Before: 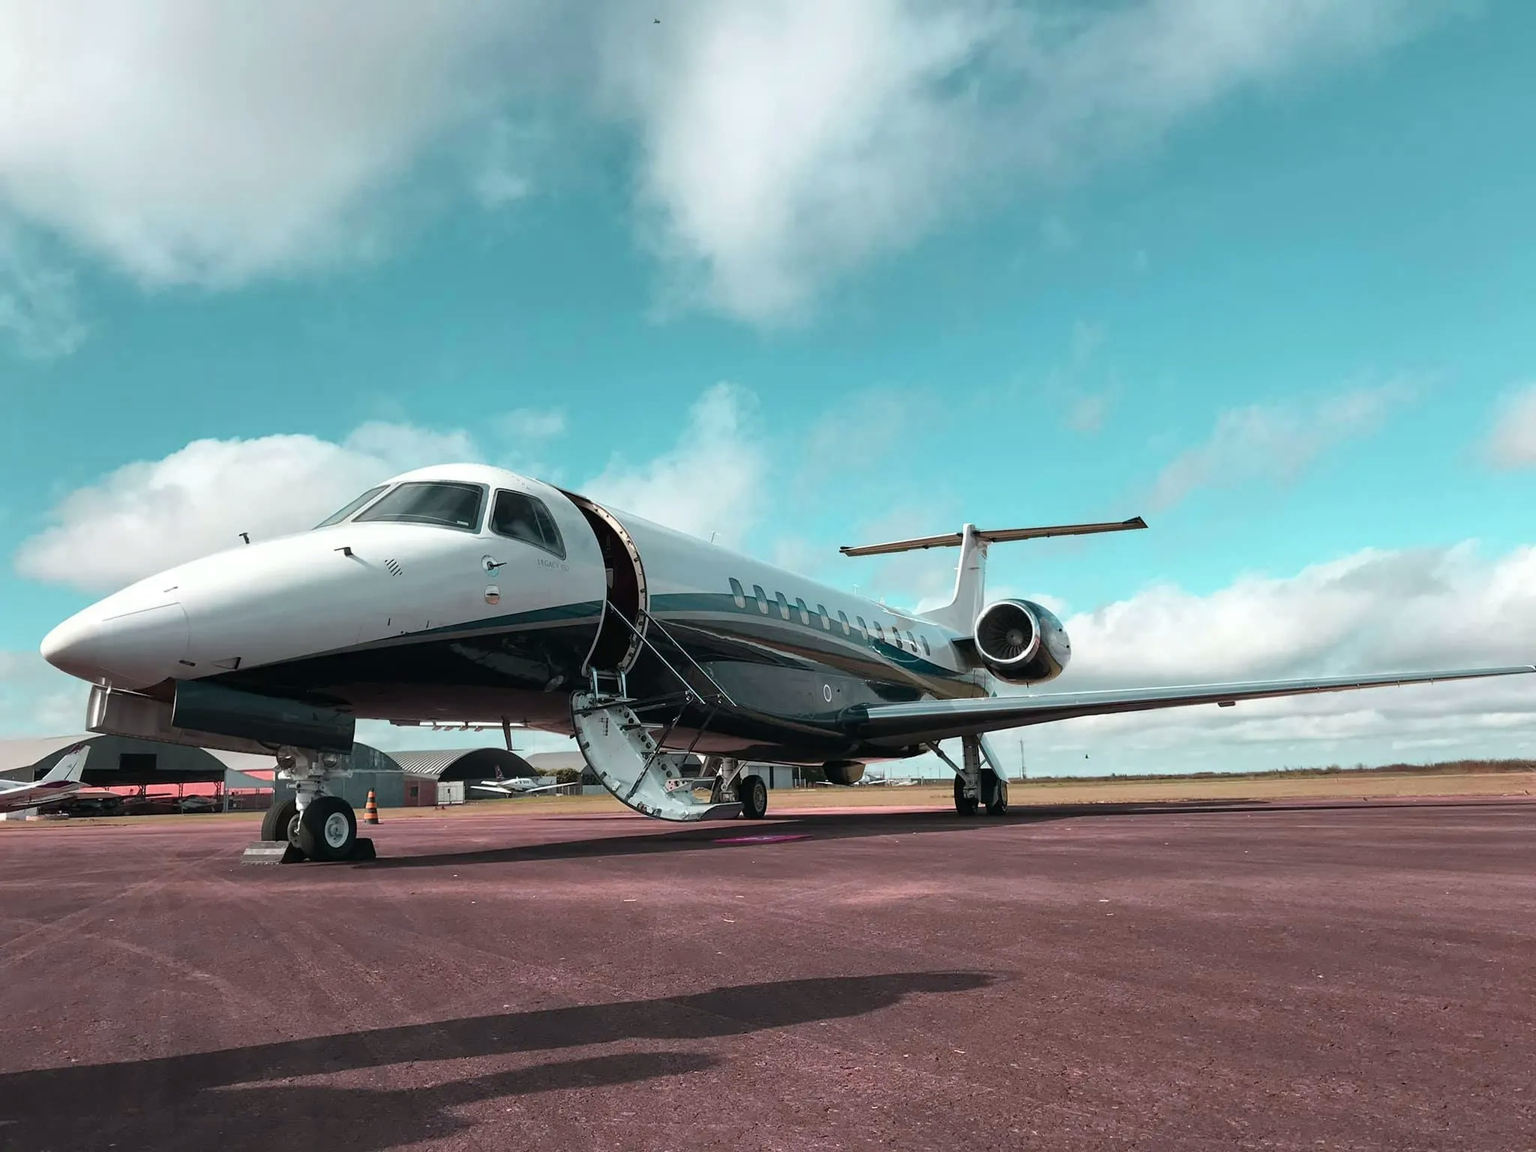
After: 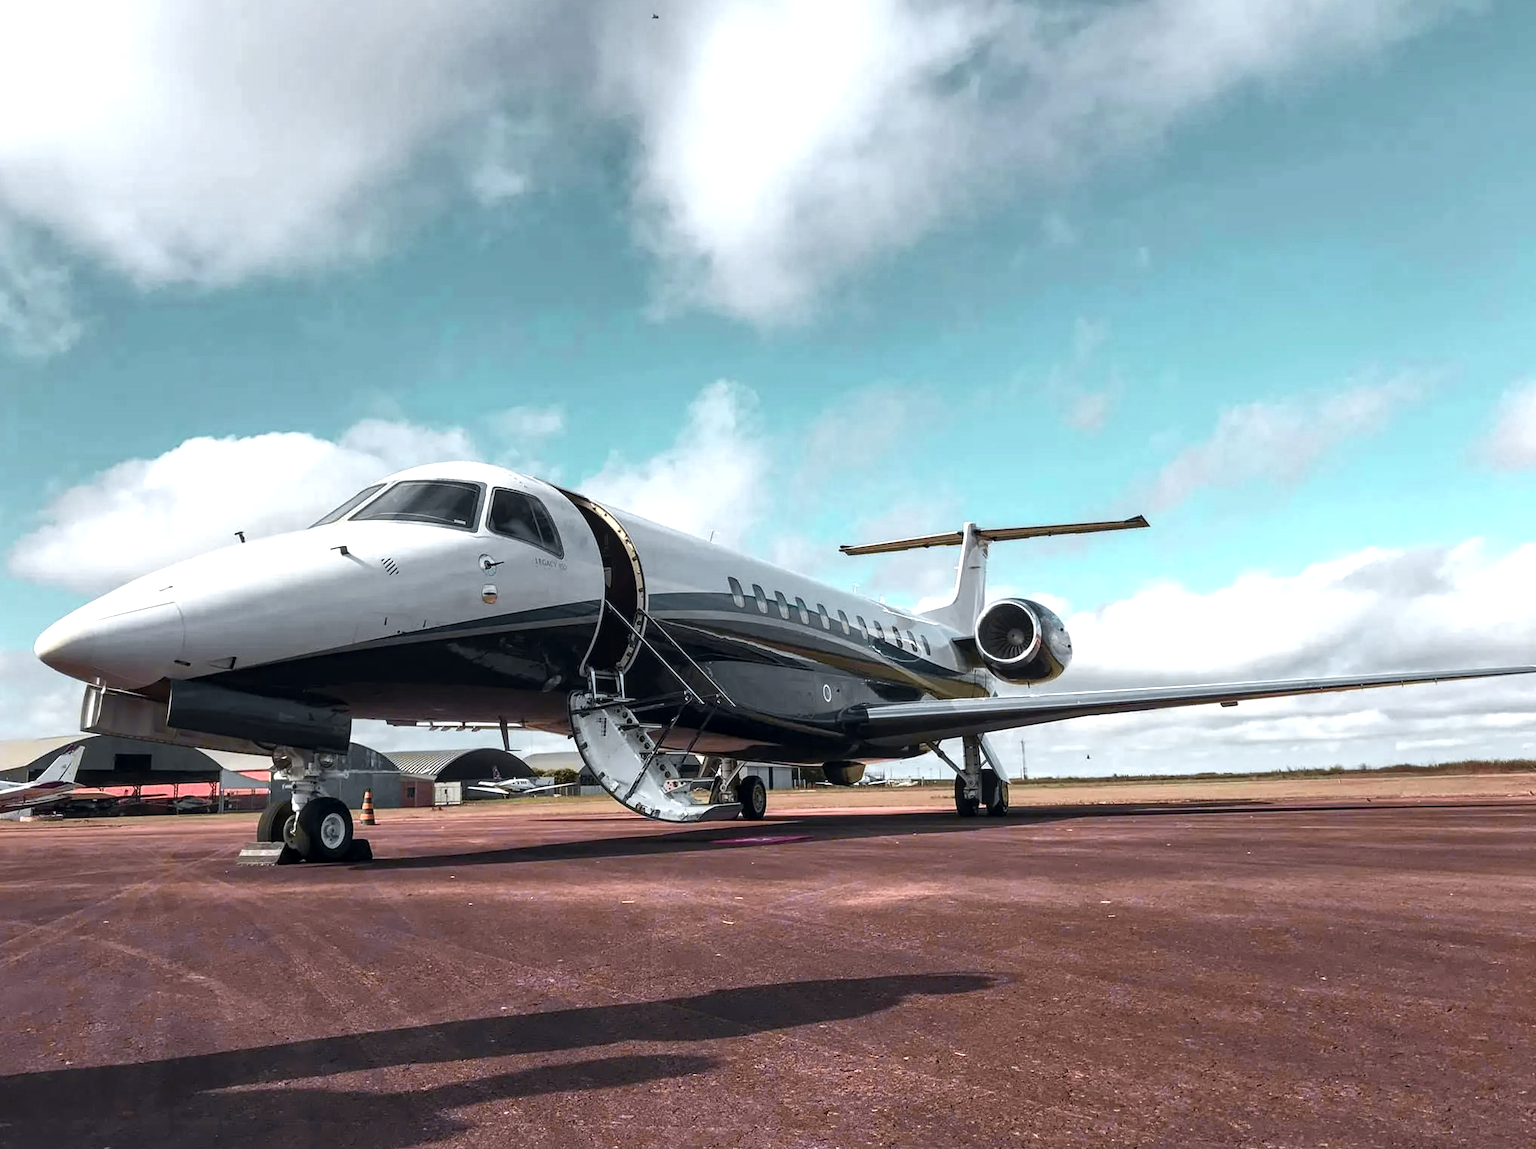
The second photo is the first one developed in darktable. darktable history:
crop: left 0.434%, top 0.485%, right 0.244%, bottom 0.386%
tone equalizer: -8 EV -0.417 EV, -7 EV -0.389 EV, -6 EV -0.333 EV, -5 EV -0.222 EV, -3 EV 0.222 EV, -2 EV 0.333 EV, -1 EV 0.389 EV, +0 EV 0.417 EV, edges refinement/feathering 500, mask exposure compensation -1.57 EV, preserve details no
local contrast: detail 130%
tone curve: curves: ch0 [(0, 0) (0.15, 0.17) (0.452, 0.437) (0.611, 0.588) (0.751, 0.749) (1, 1)]; ch1 [(0, 0) (0.325, 0.327) (0.412, 0.45) (0.453, 0.484) (0.5, 0.501) (0.541, 0.55) (0.617, 0.612) (0.695, 0.697) (1, 1)]; ch2 [(0, 0) (0.386, 0.397) (0.452, 0.459) (0.505, 0.498) (0.524, 0.547) (0.574, 0.566) (0.633, 0.641) (1, 1)], color space Lab, independent channels, preserve colors none
